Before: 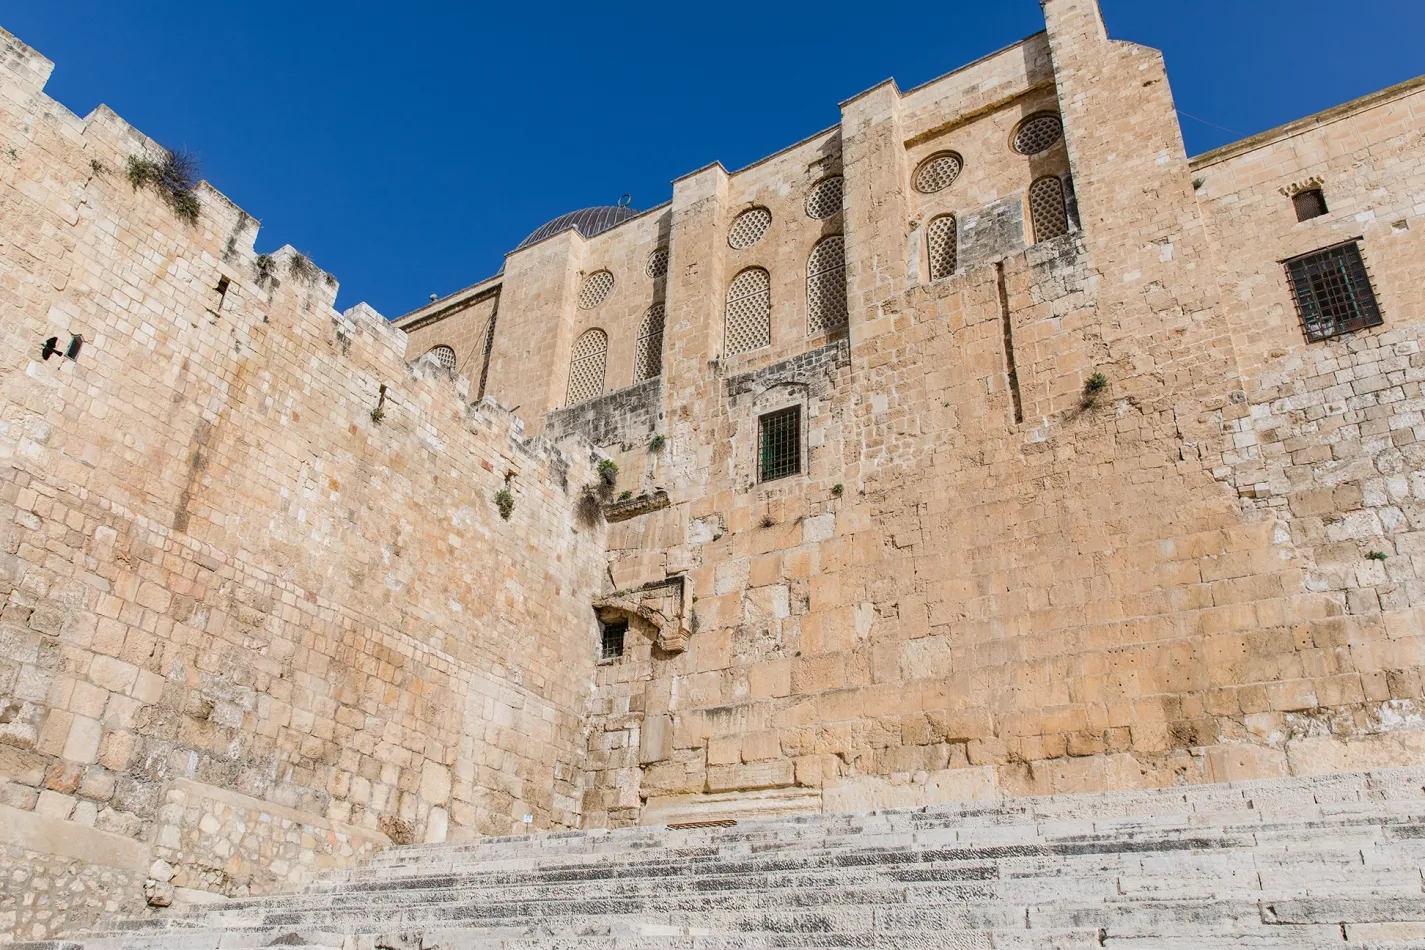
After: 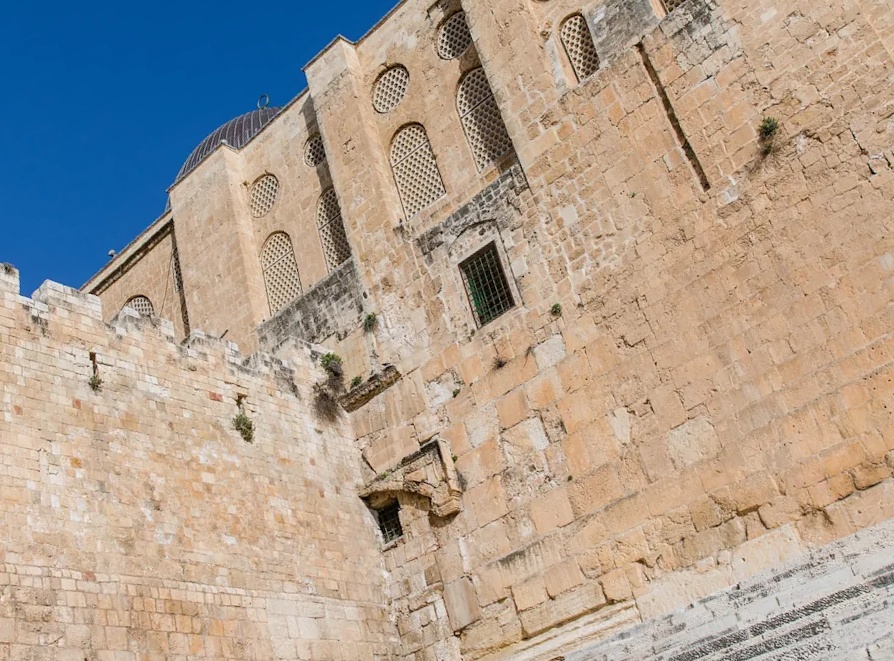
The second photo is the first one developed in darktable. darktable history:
crop and rotate: angle 18.21°, left 6.987%, right 3.936%, bottom 1.176%
